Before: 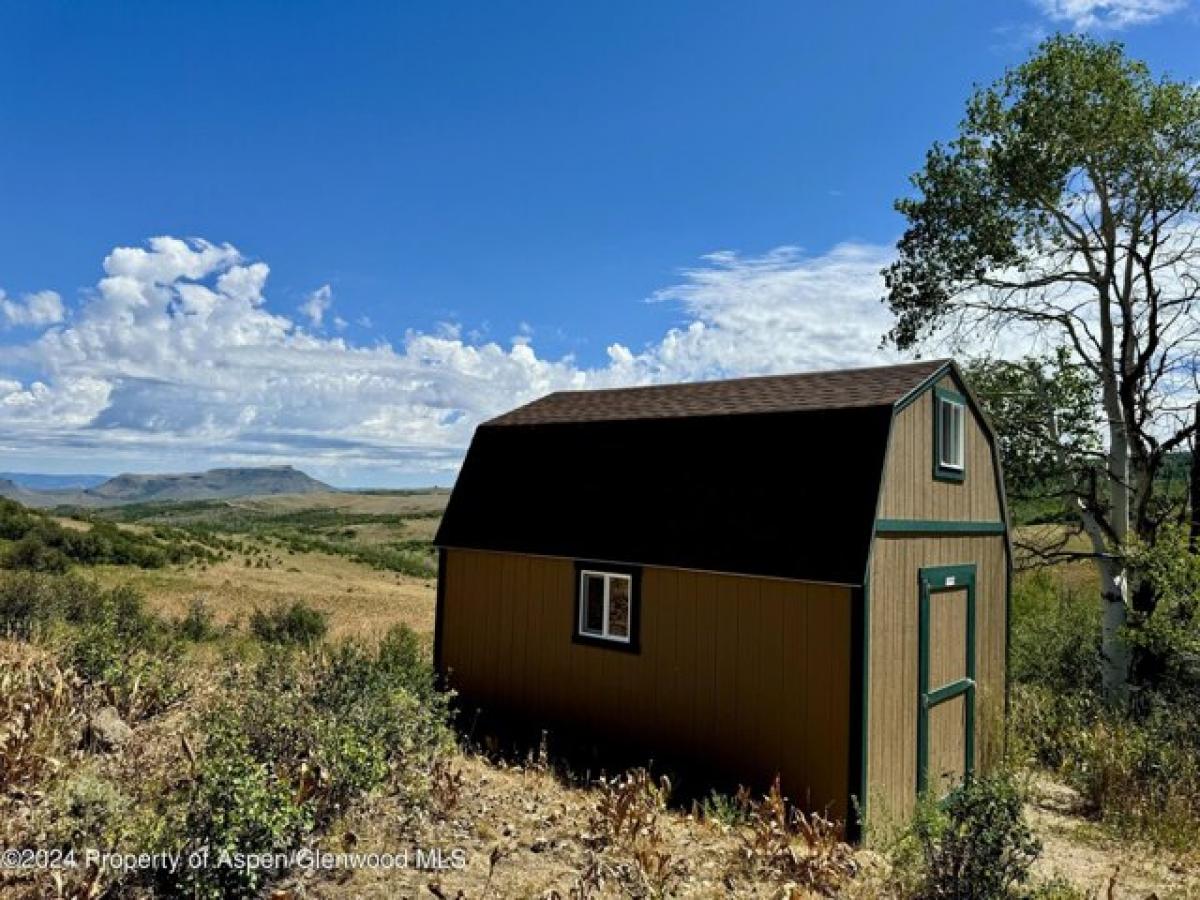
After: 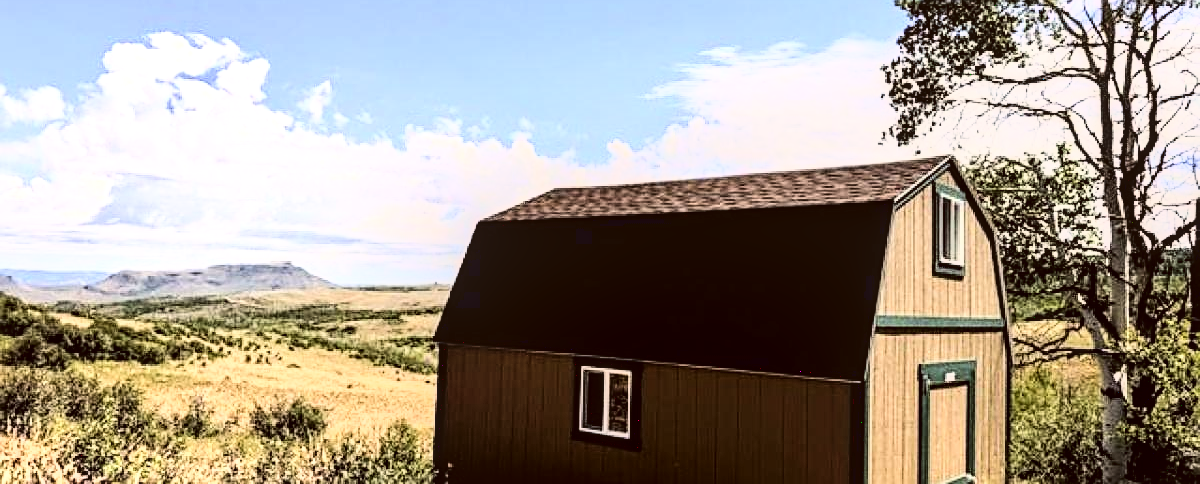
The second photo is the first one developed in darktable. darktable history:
crop and rotate: top 22.668%, bottom 23.476%
exposure: exposure -0.071 EV, compensate highlight preservation false
local contrast: on, module defaults
tone equalizer: -8 EV -0.749 EV, -7 EV -0.712 EV, -6 EV -0.603 EV, -5 EV -0.424 EV, -3 EV 0.366 EV, -2 EV 0.6 EV, -1 EV 0.682 EV, +0 EV 0.719 EV
sharpen: on, module defaults
color correction: highlights a* 10.2, highlights b* 9.65, shadows a* 8.13, shadows b* 8.34, saturation 0.777
base curve: curves: ch0 [(0, 0) (0.007, 0.004) (0.027, 0.03) (0.046, 0.07) (0.207, 0.54) (0.442, 0.872) (0.673, 0.972) (1, 1)]
